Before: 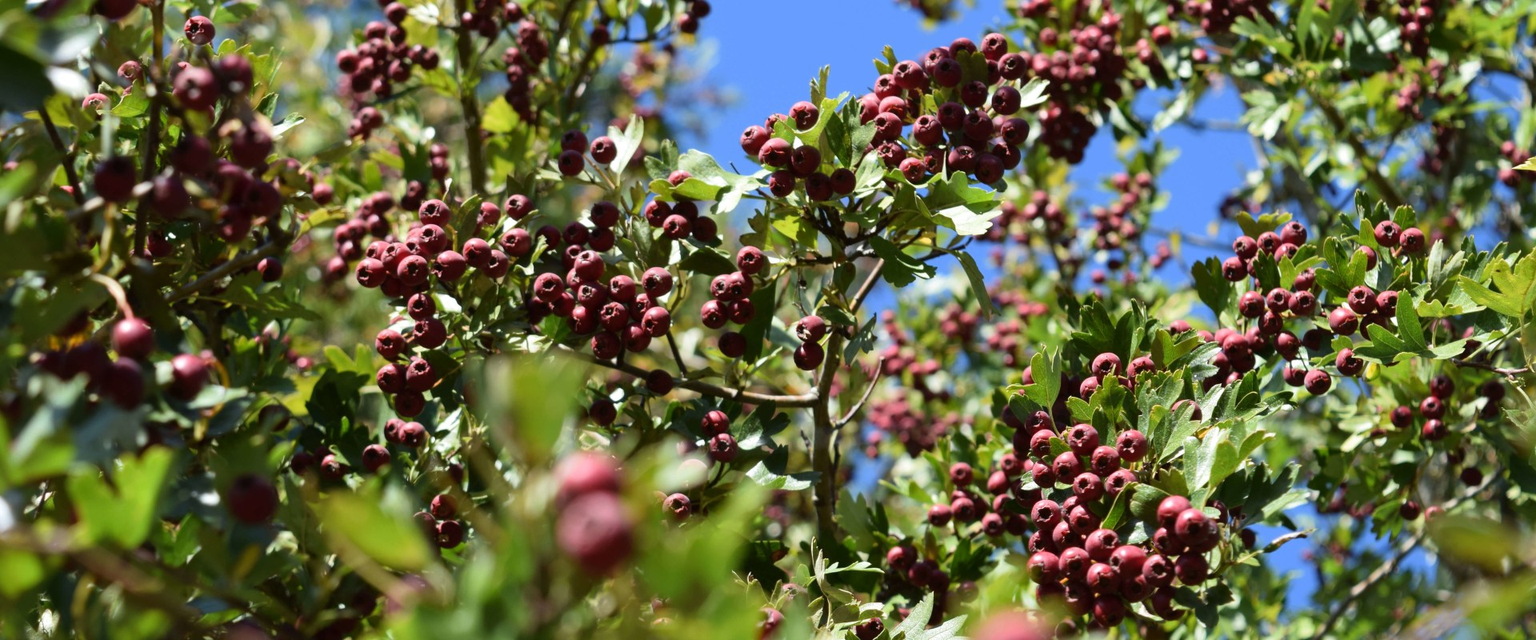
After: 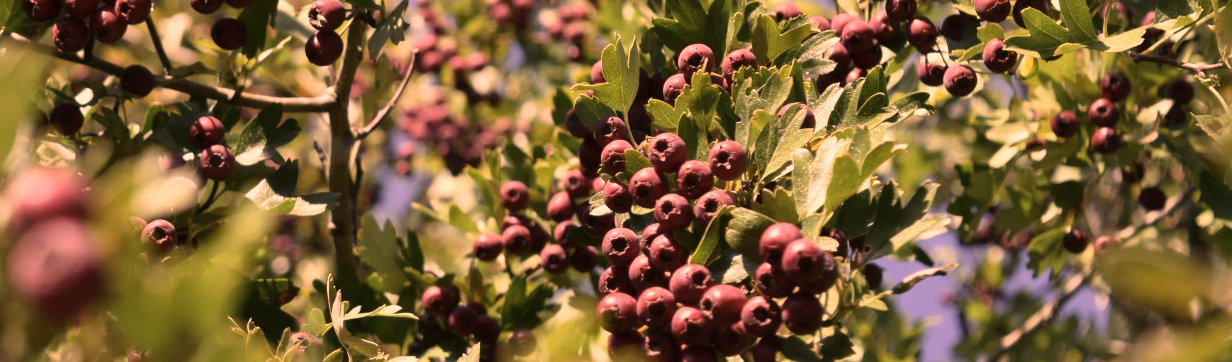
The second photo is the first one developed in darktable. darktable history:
color correction: highlights a* 39.53, highlights b* 39.65, saturation 0.689
levels: levels [0, 0.492, 0.984]
crop and rotate: left 35.821%, top 49.684%, bottom 4.966%
